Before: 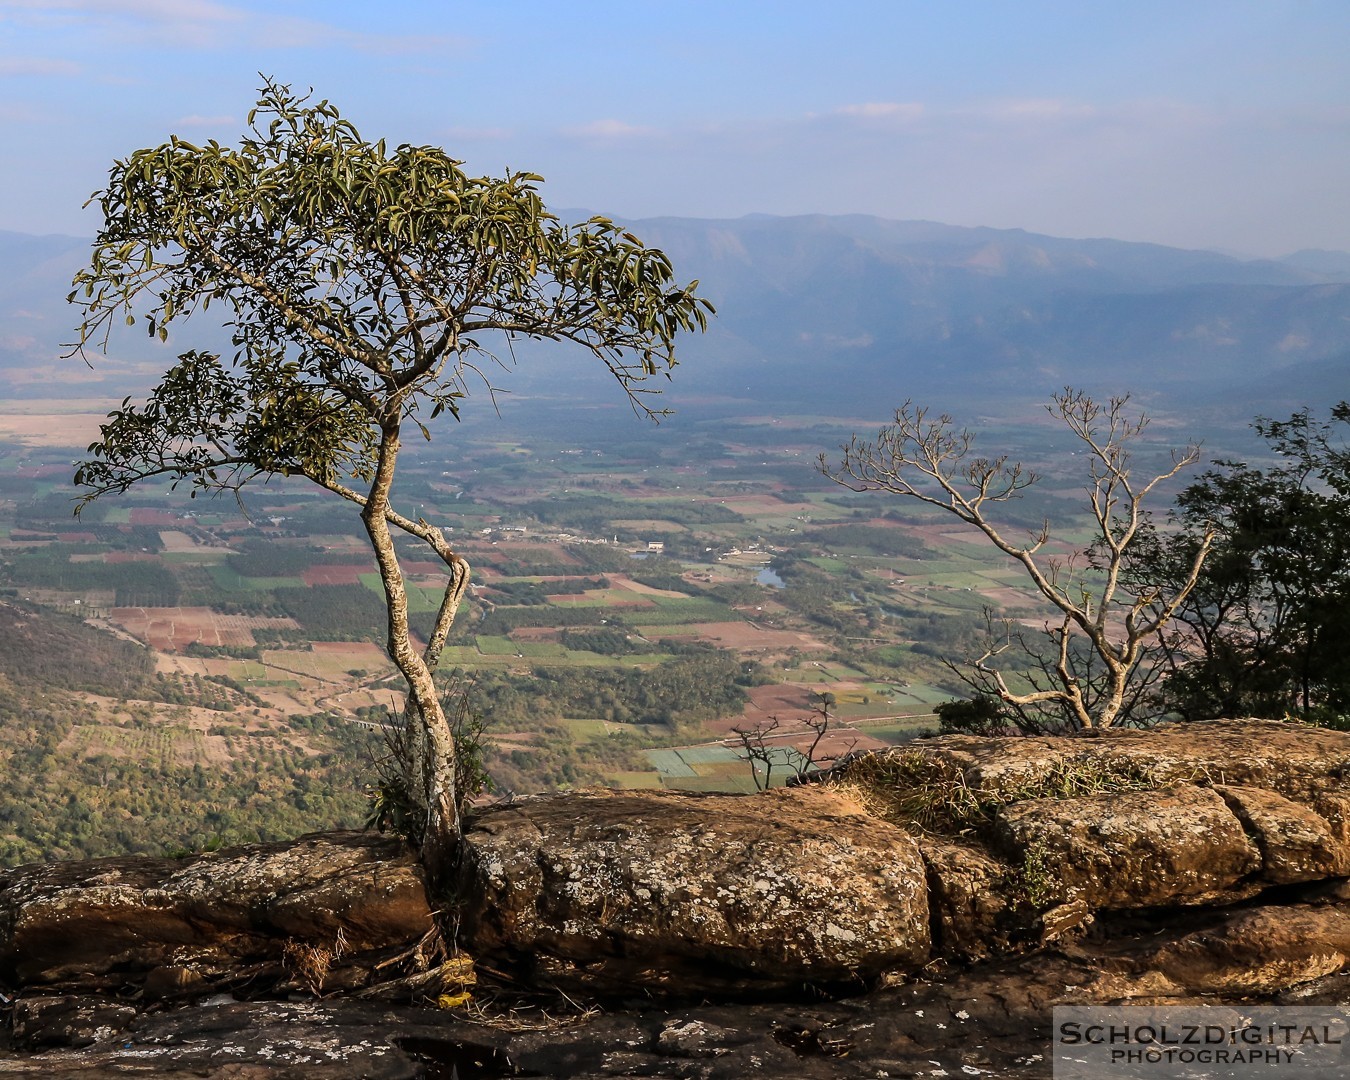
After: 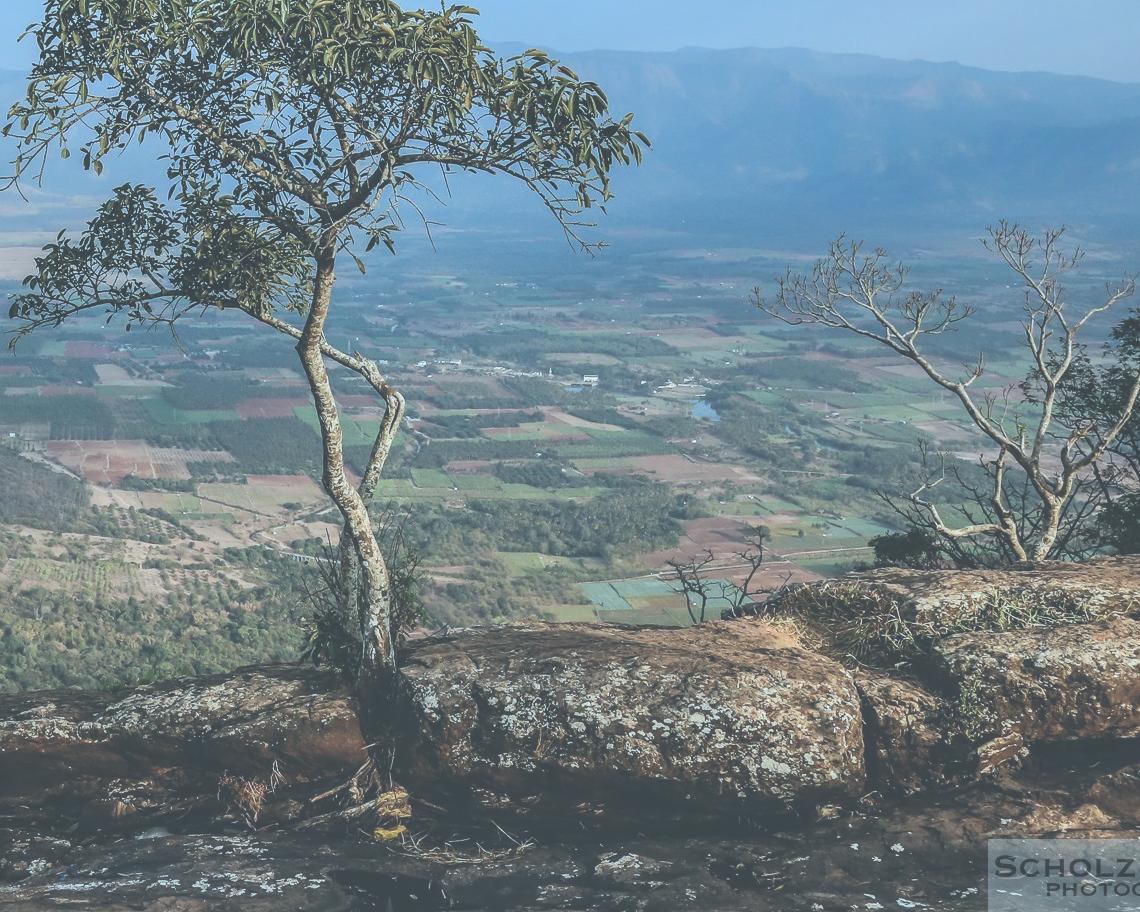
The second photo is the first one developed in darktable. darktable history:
local contrast: on, module defaults
crop and rotate: left 4.842%, top 15.51%, right 10.668%
contrast brightness saturation: contrast -0.15, brightness 0.05, saturation -0.12
color correction: highlights a* -11.71, highlights b* -15.58
exposure: black level correction -0.041, exposure 0.064 EV, compensate highlight preservation false
